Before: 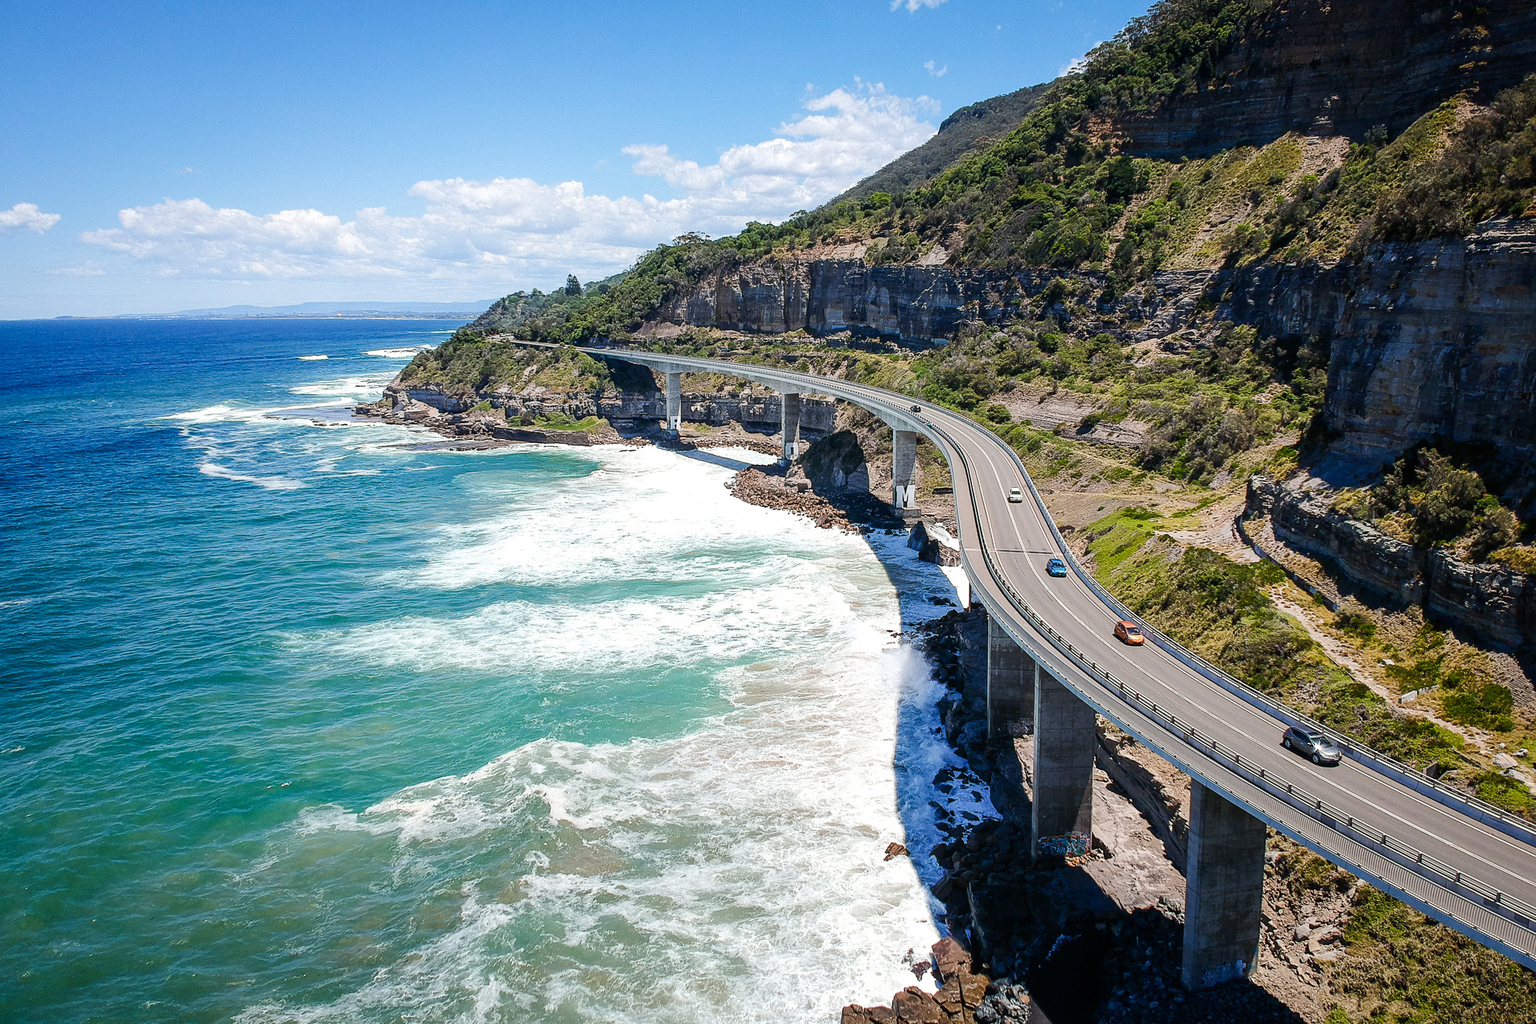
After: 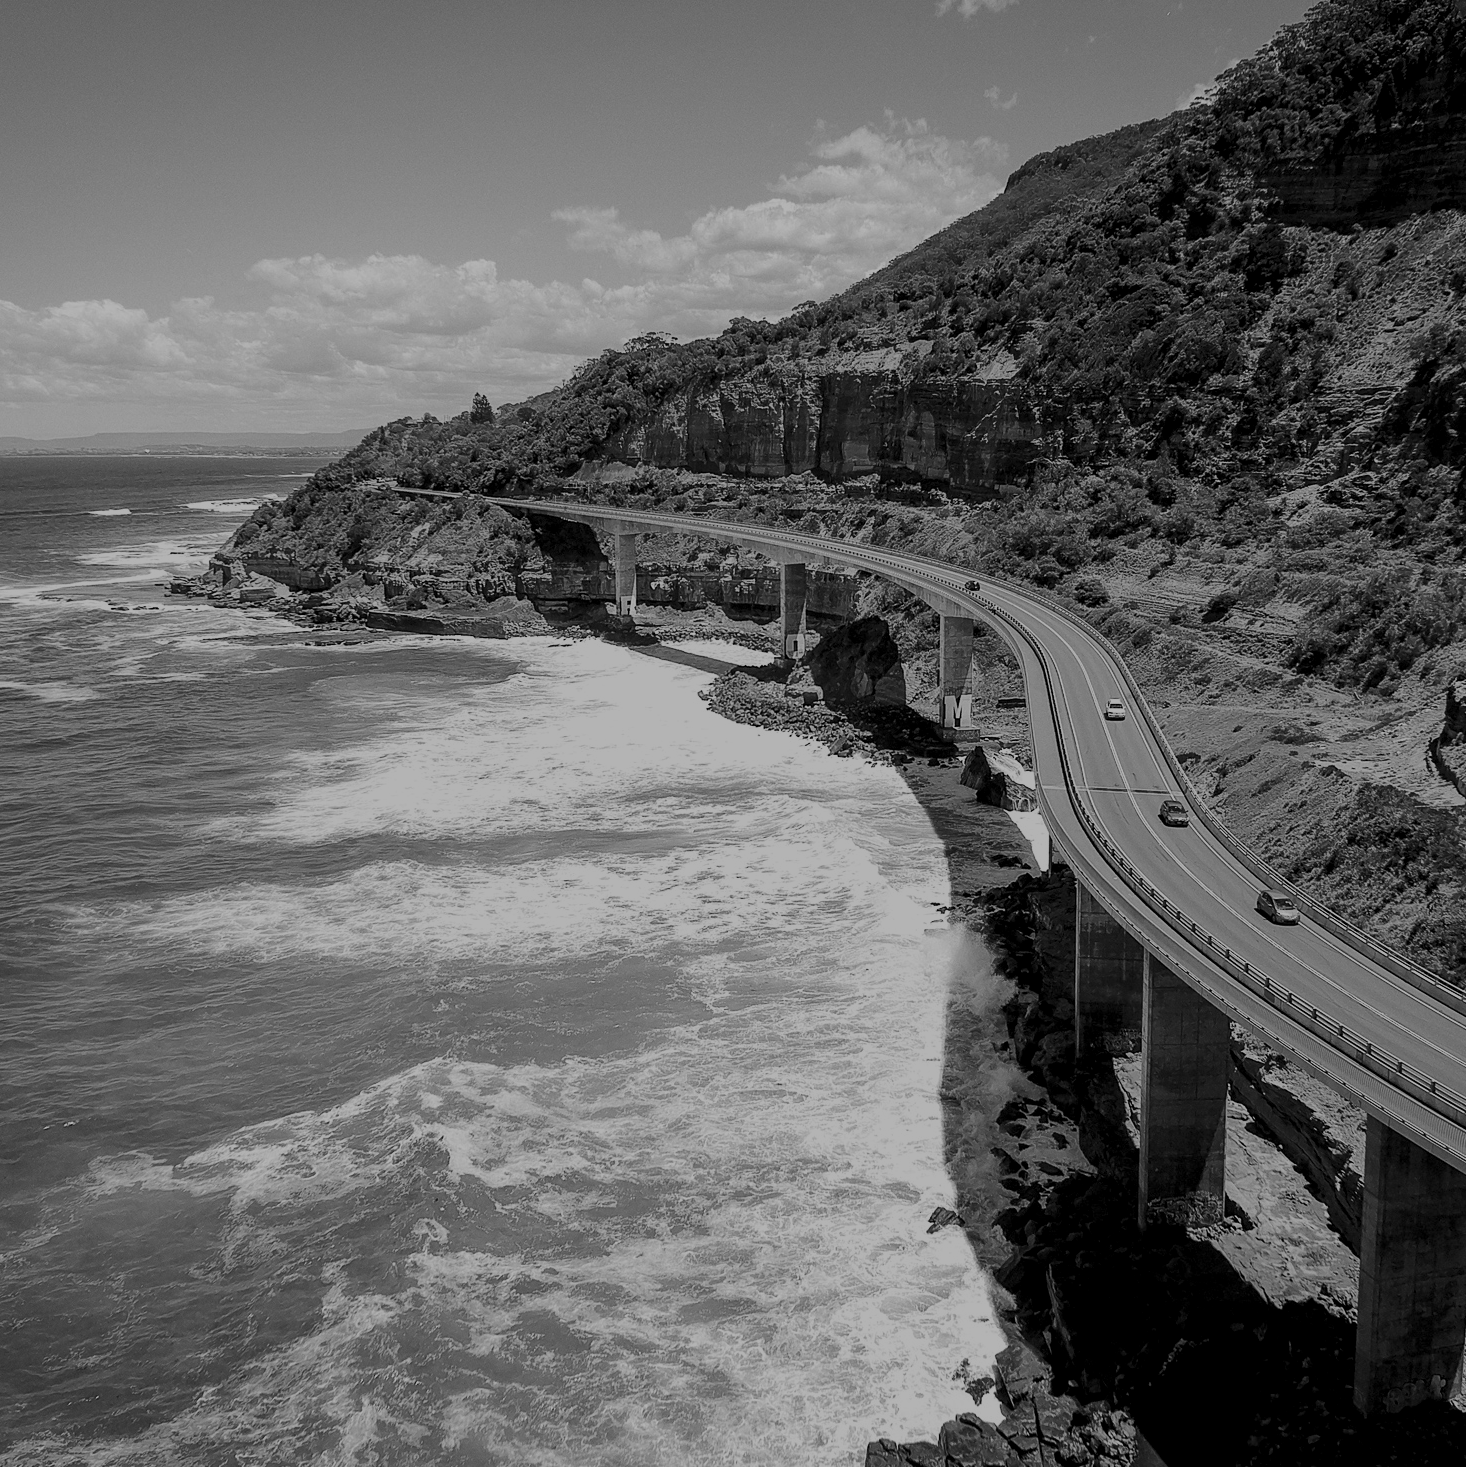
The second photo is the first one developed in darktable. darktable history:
exposure: black level correction 0, exposure 1 EV, compensate exposure bias true, compensate highlight preservation false
crop: left 15.419%, right 17.914%
colorize: hue 194.4°, saturation 29%, source mix 61.75%, lightness 3.98%, version 1
monochrome: on, module defaults
